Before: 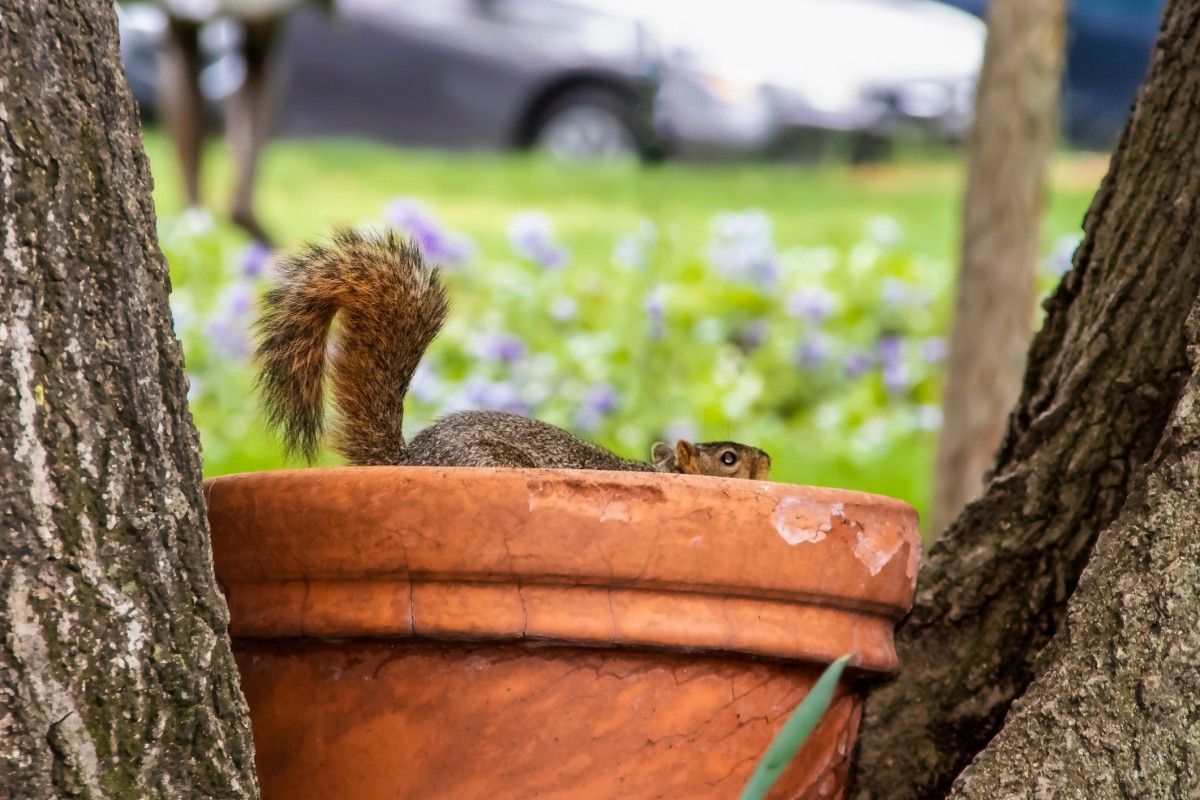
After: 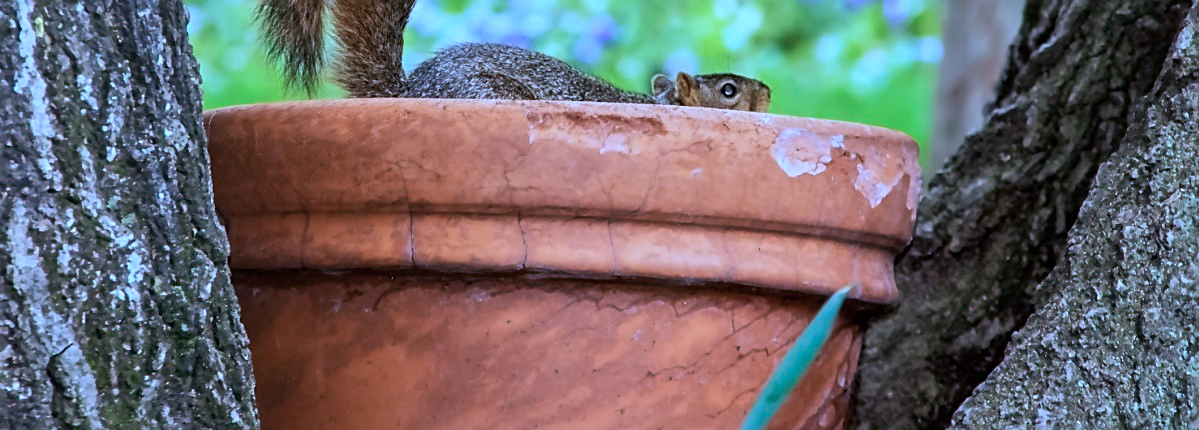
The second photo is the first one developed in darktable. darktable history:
color calibration: illuminant as shot in camera, x 0.442, y 0.413, temperature 2903.13 K
crop and rotate: top 46.237%
sharpen: on, module defaults
